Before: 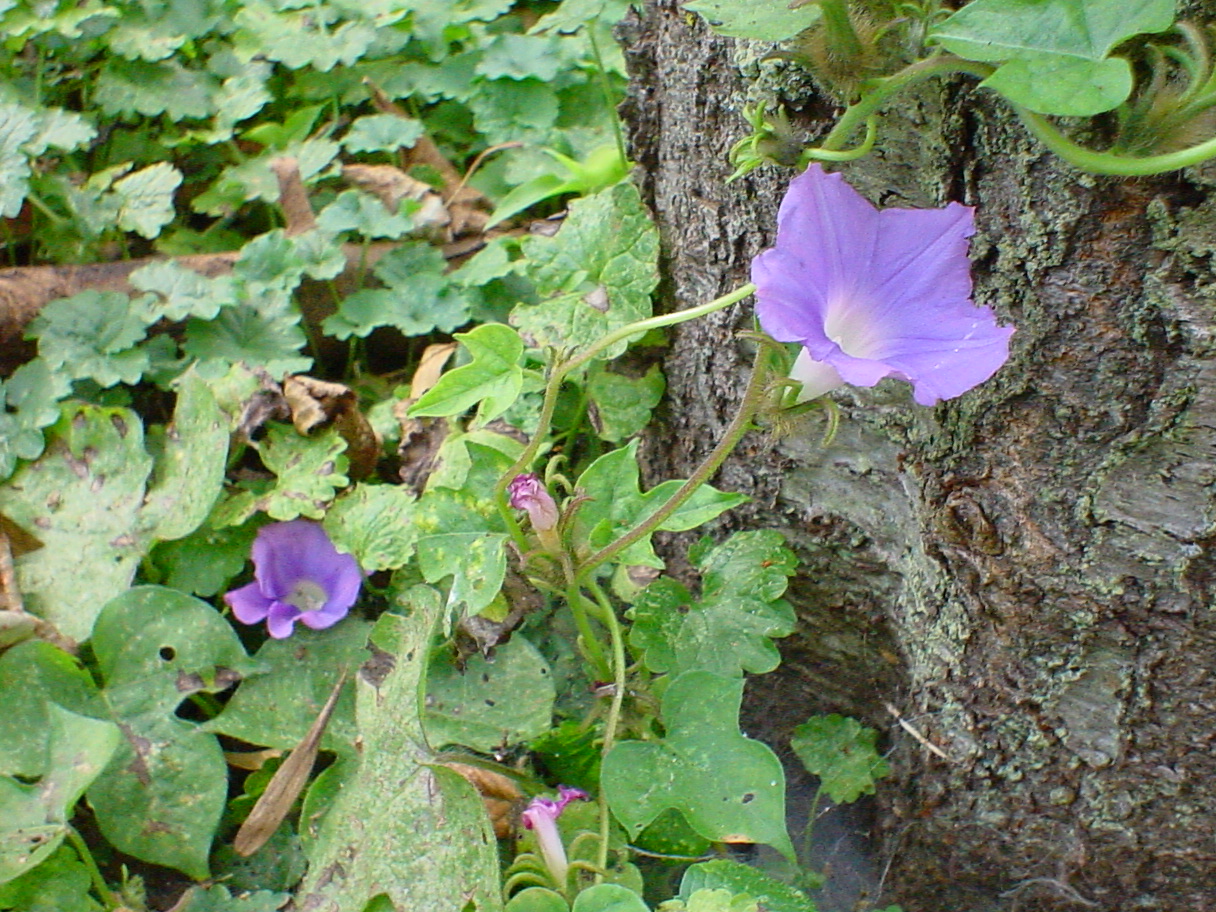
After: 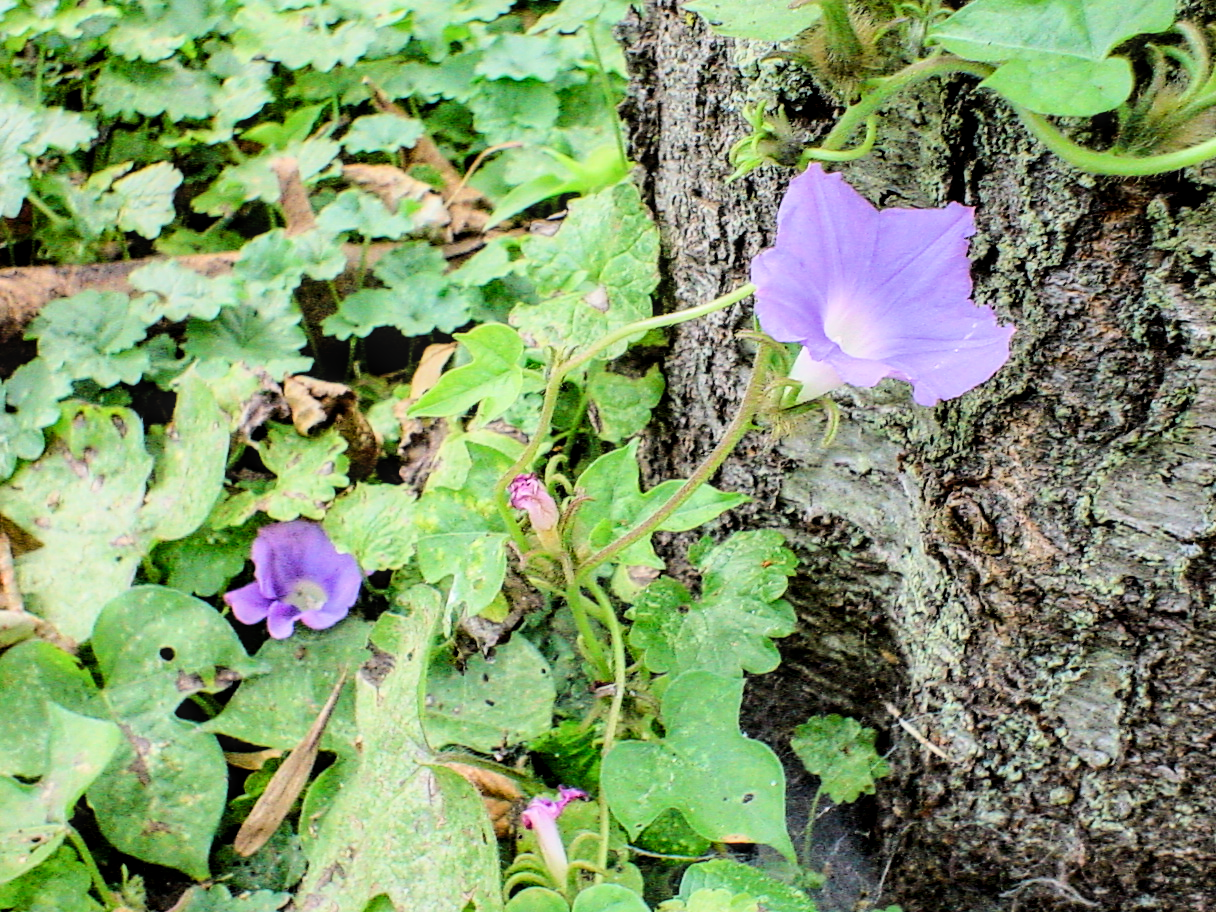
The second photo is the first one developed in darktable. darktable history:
filmic rgb: black relative exposure -4.93 EV, white relative exposure 2.84 EV, hardness 3.72
rgb curve: curves: ch0 [(0, 0) (0.284, 0.292) (0.505, 0.644) (1, 1)]; ch1 [(0, 0) (0.284, 0.292) (0.505, 0.644) (1, 1)]; ch2 [(0, 0) (0.284, 0.292) (0.505, 0.644) (1, 1)], compensate middle gray true
local contrast: detail 130%
